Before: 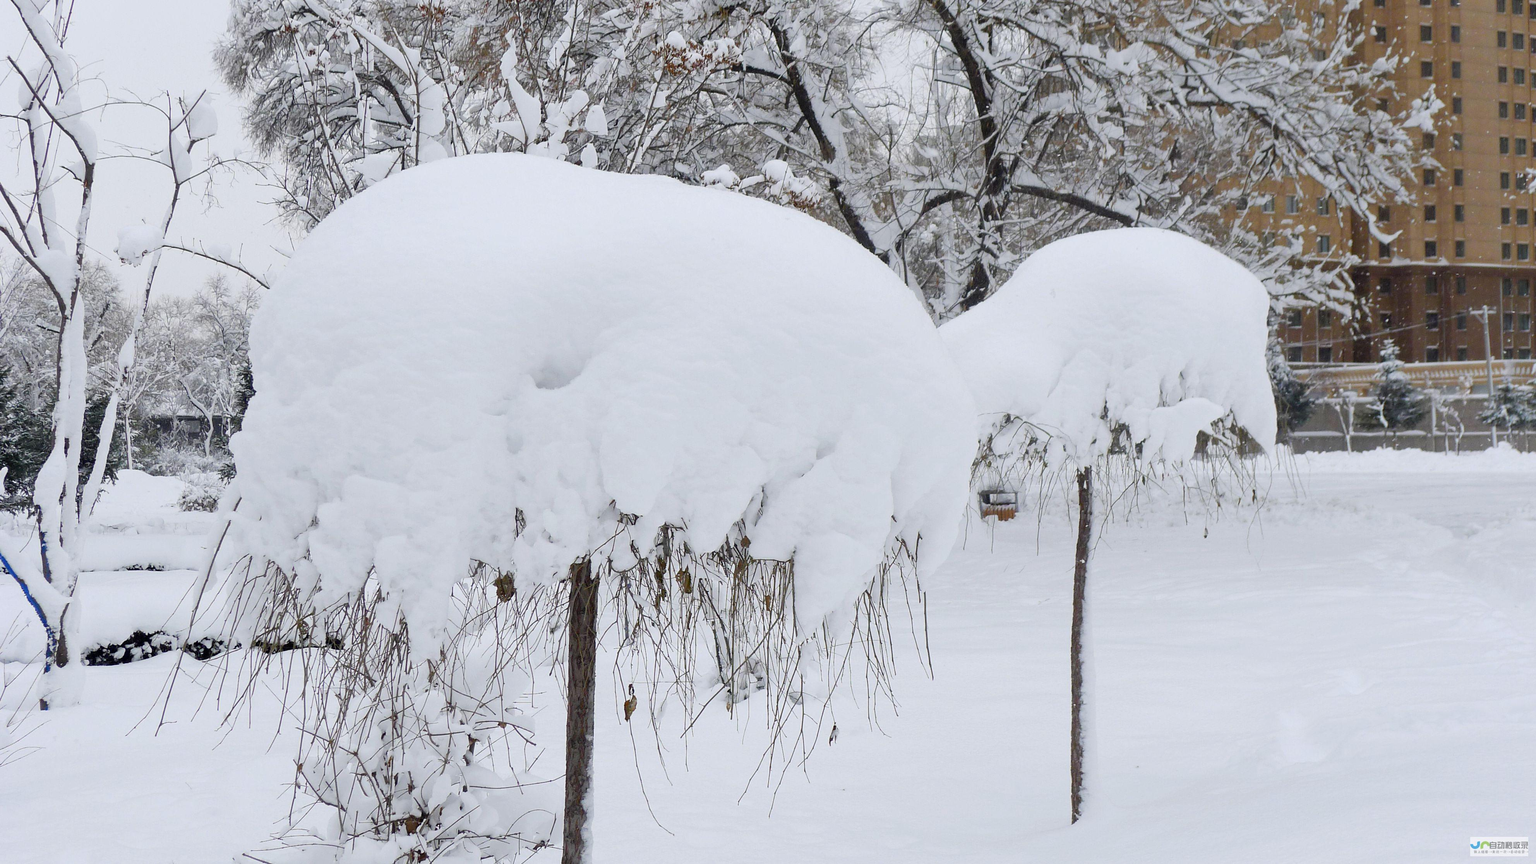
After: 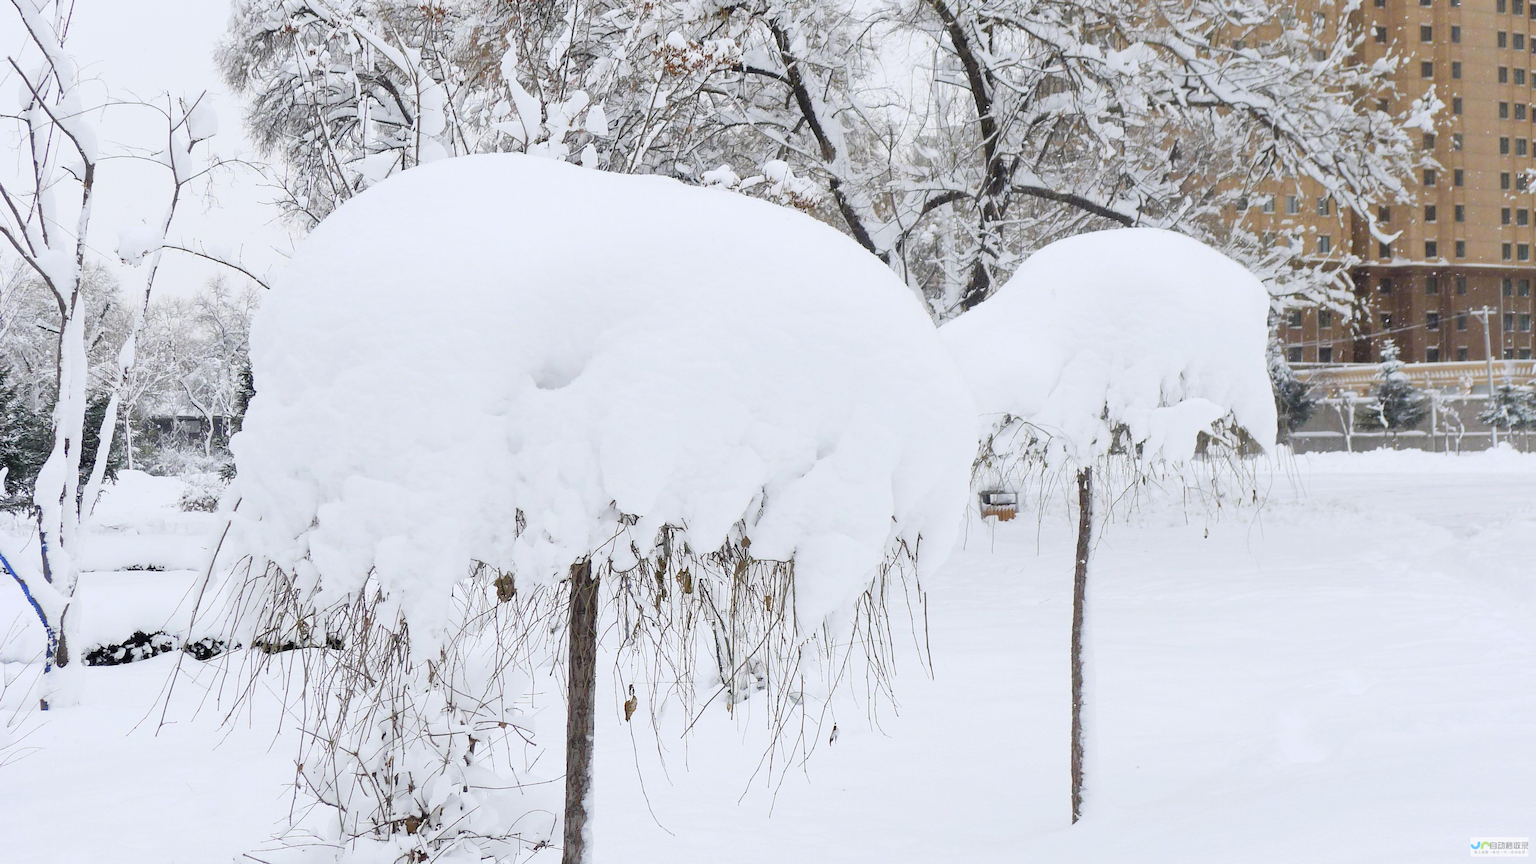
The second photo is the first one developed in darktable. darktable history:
contrast brightness saturation: contrast 0.144, brightness 0.21
